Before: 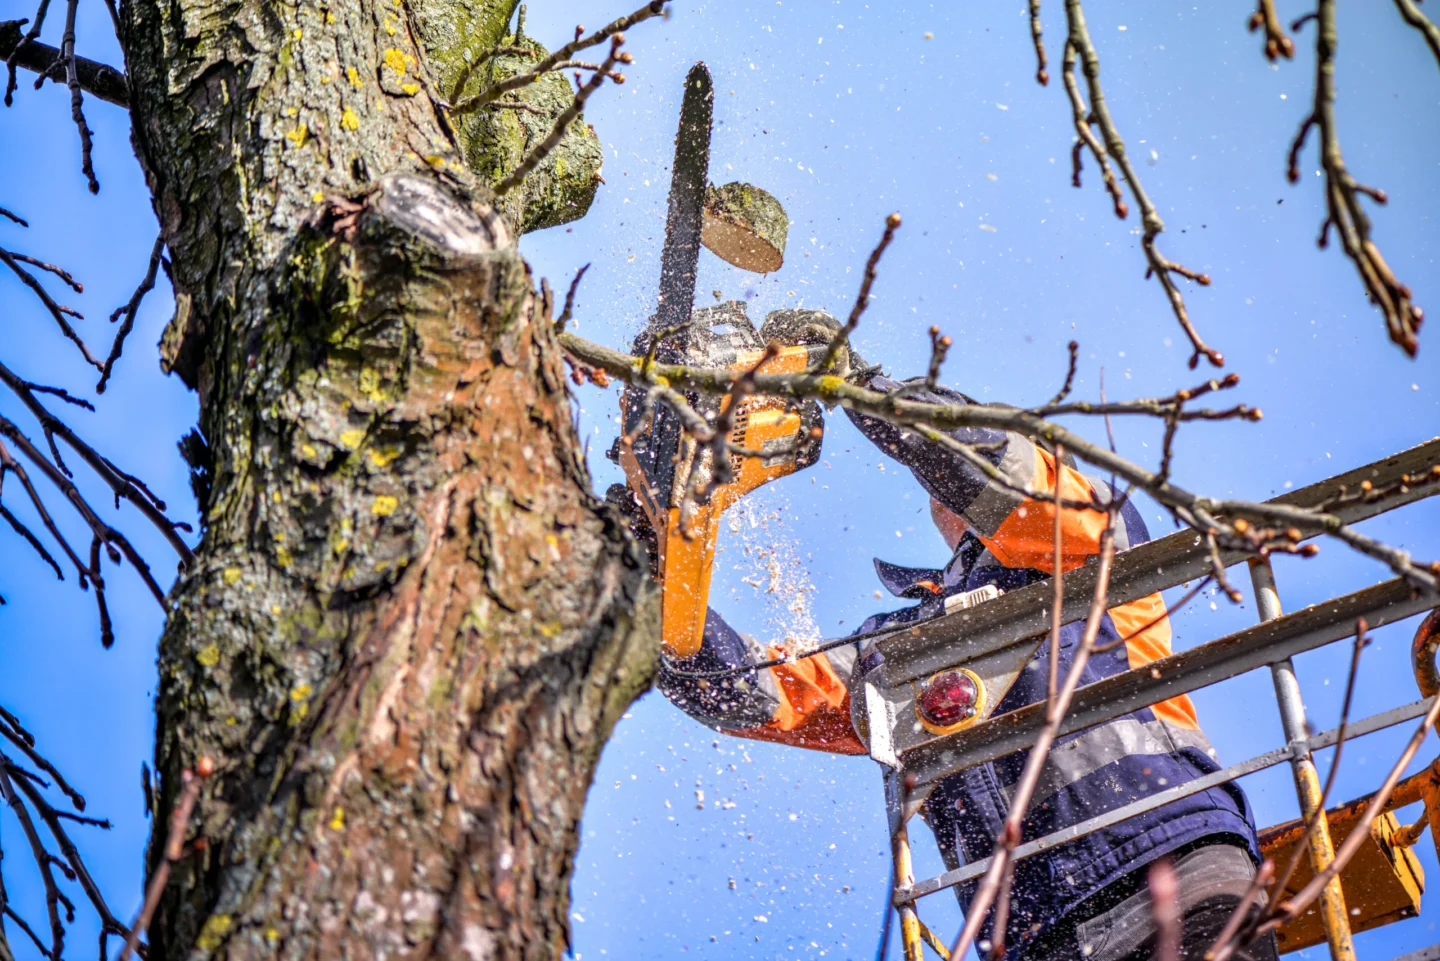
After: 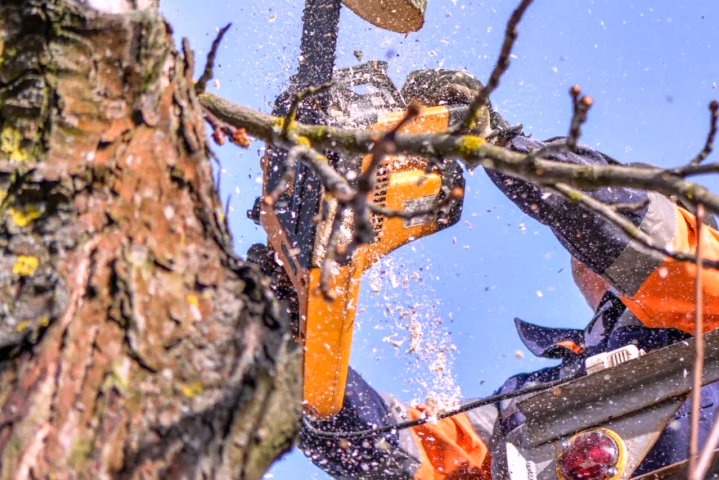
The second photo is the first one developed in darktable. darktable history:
white balance: red 1.05, blue 1.072
shadows and highlights: low approximation 0.01, soften with gaussian
crop: left 25%, top 25%, right 25%, bottom 25%
